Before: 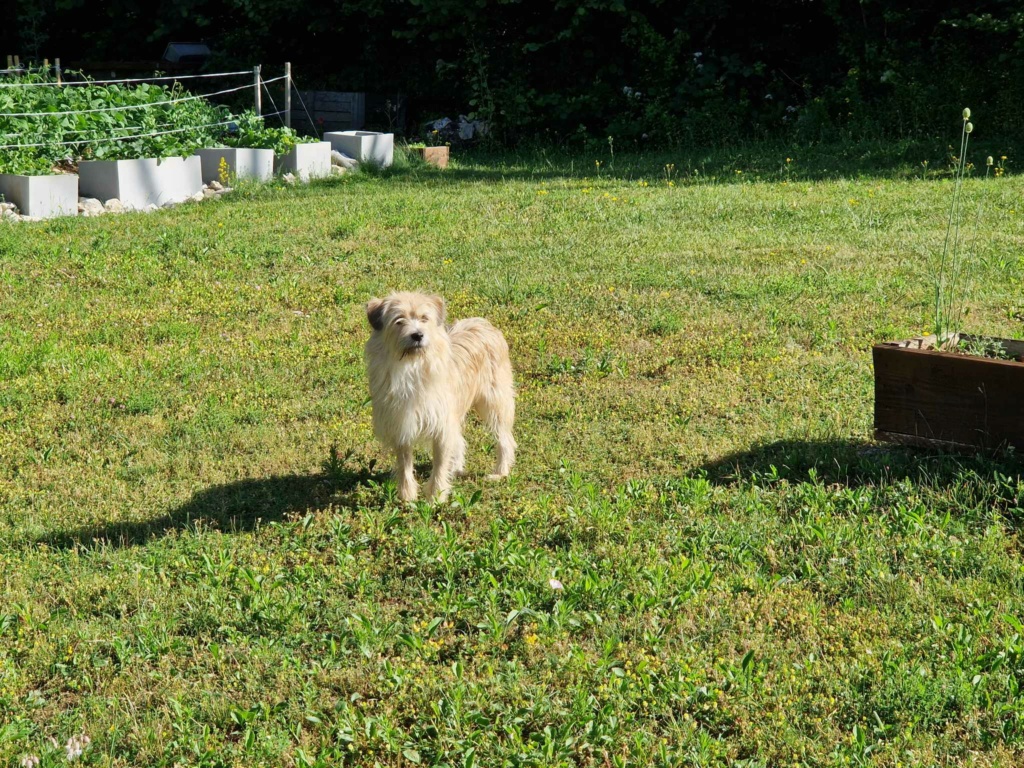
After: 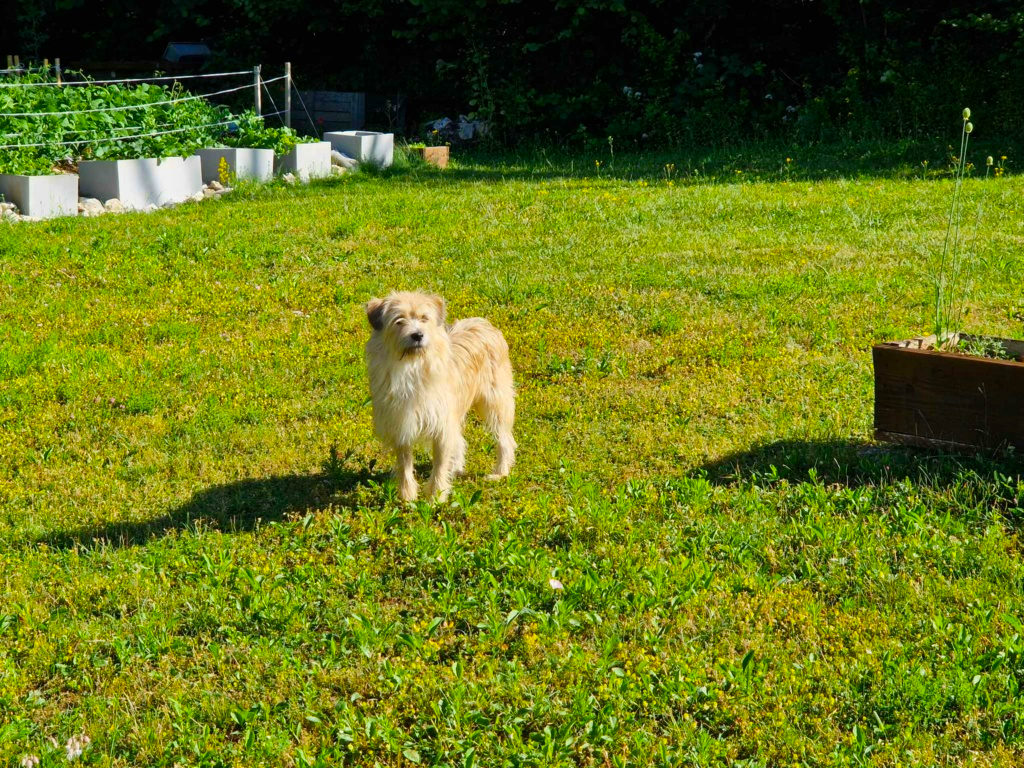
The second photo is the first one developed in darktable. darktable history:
color balance rgb: linear chroma grading › global chroma 15%, perceptual saturation grading › global saturation 30%
